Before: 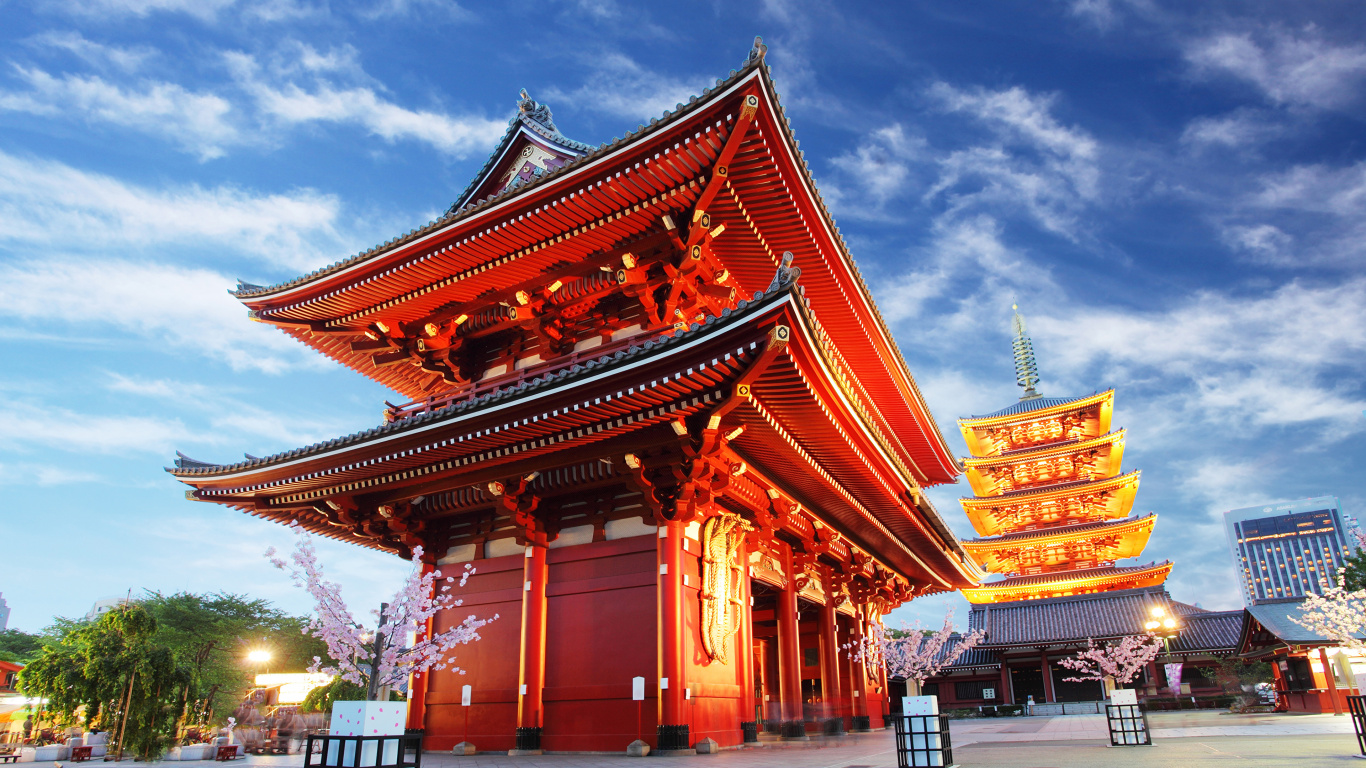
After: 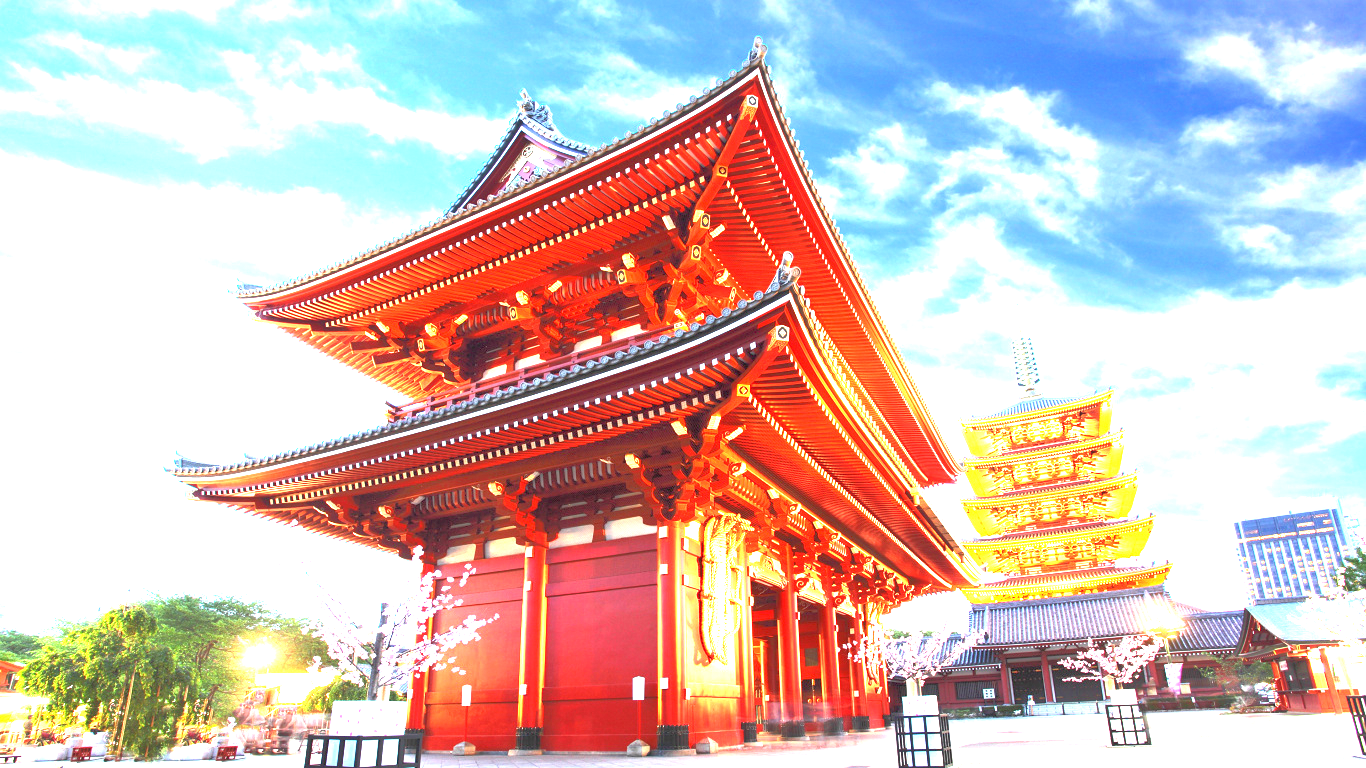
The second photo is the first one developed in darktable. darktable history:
exposure: black level correction 0, exposure 2.153 EV, compensate highlight preservation false
tone equalizer: -7 EV 0.154 EV, -6 EV 0.612 EV, -5 EV 1.13 EV, -4 EV 1.3 EV, -3 EV 1.15 EV, -2 EV 0.6 EV, -1 EV 0.16 EV
